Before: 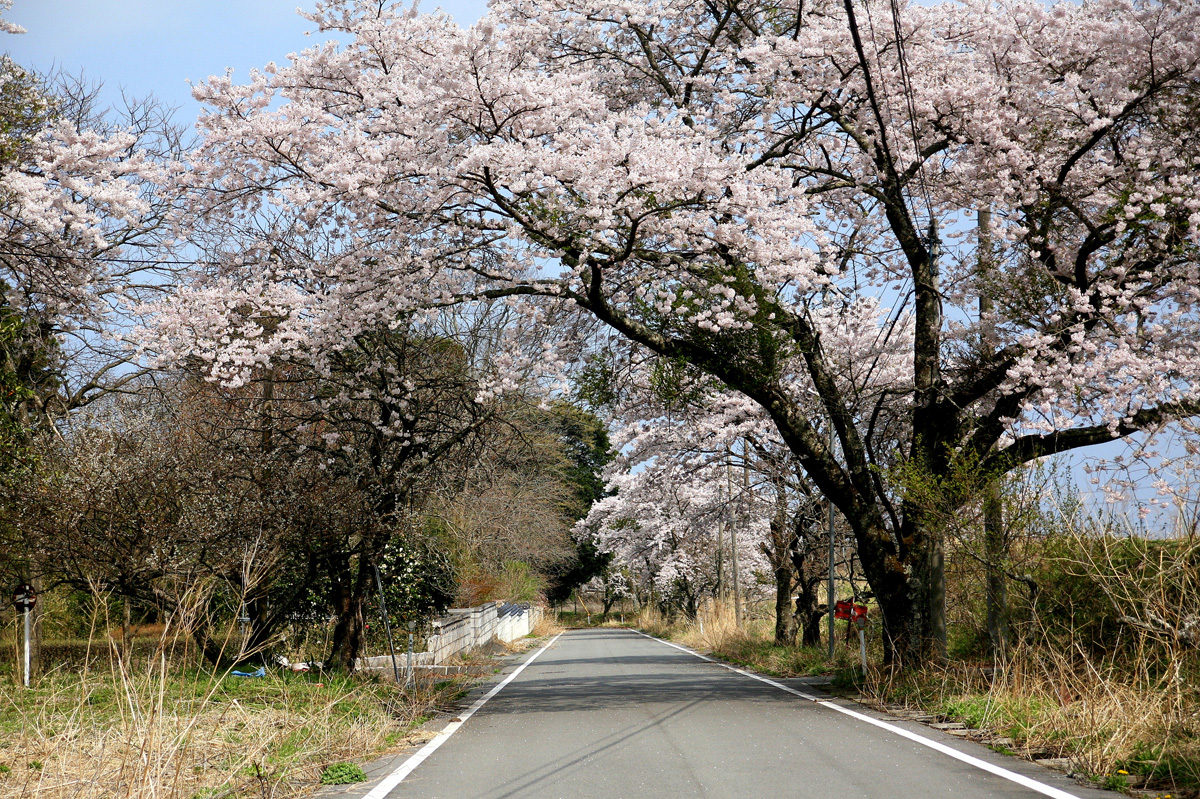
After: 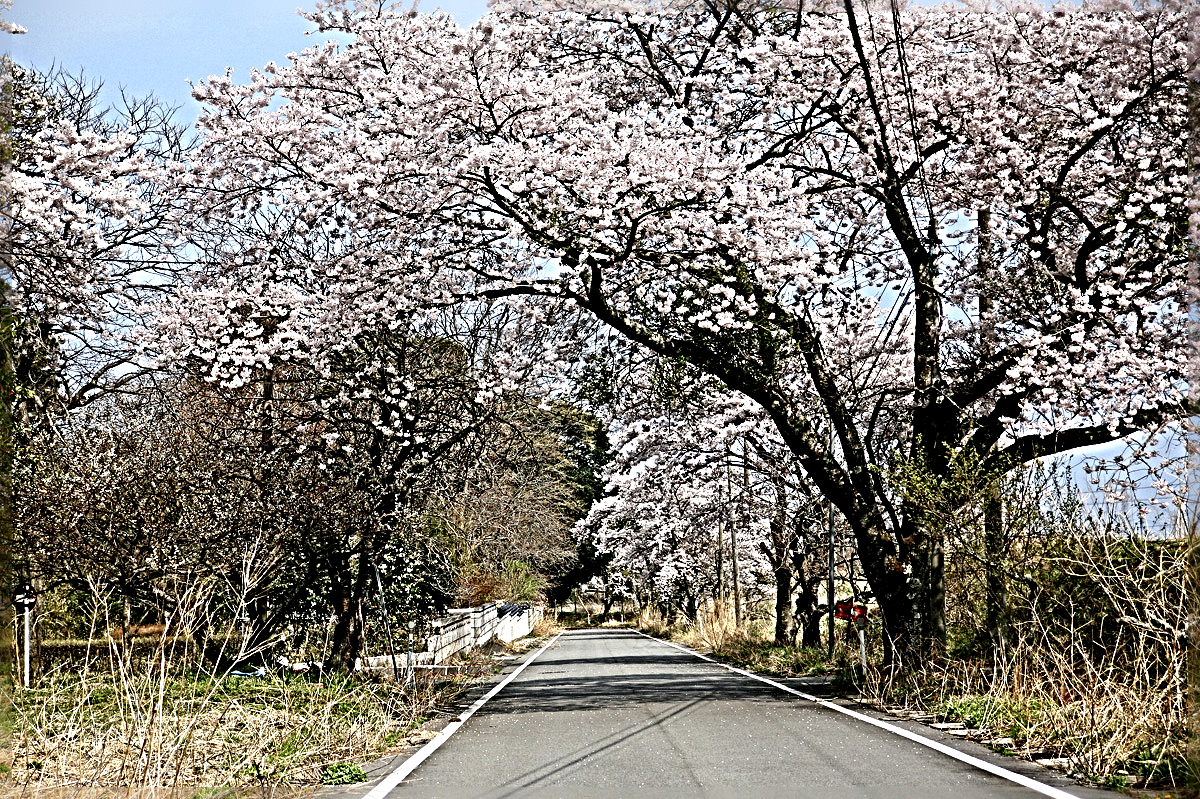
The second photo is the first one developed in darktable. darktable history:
shadows and highlights: shadows -31.55, highlights 29.45
sharpen: radius 6.297, amount 1.796, threshold 0.069
